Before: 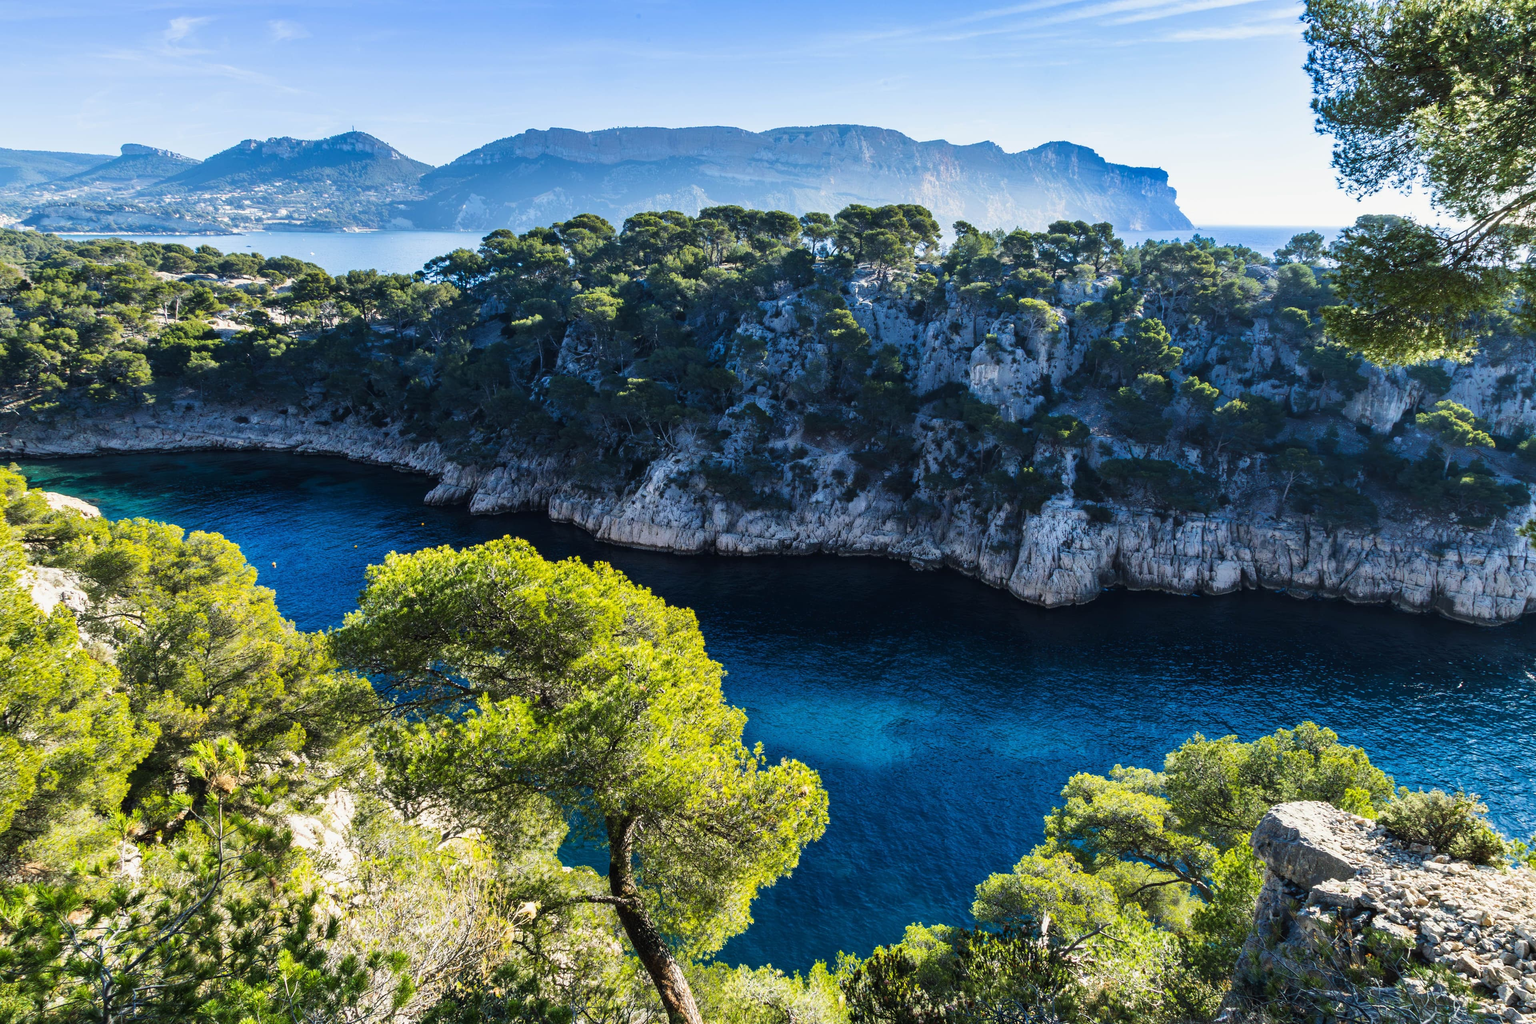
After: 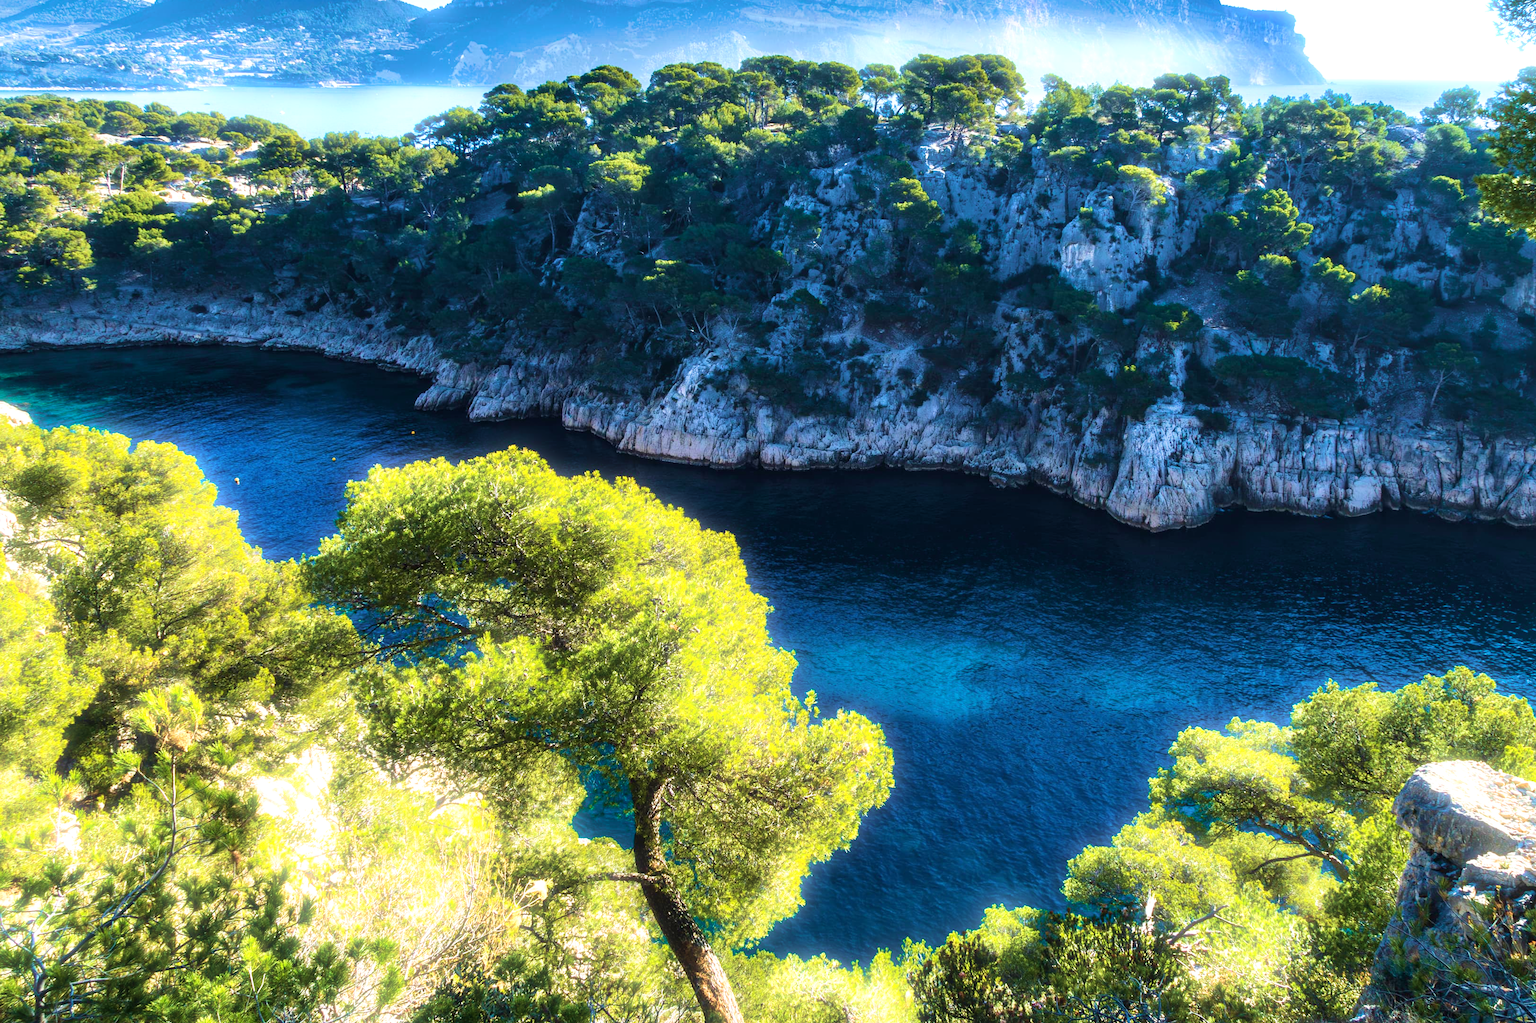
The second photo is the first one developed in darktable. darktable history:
bloom: size 5%, threshold 95%, strength 15%
crop and rotate: left 4.842%, top 15.51%, right 10.668%
velvia: strength 75%
exposure: exposure 0.426 EV, compensate highlight preservation false
